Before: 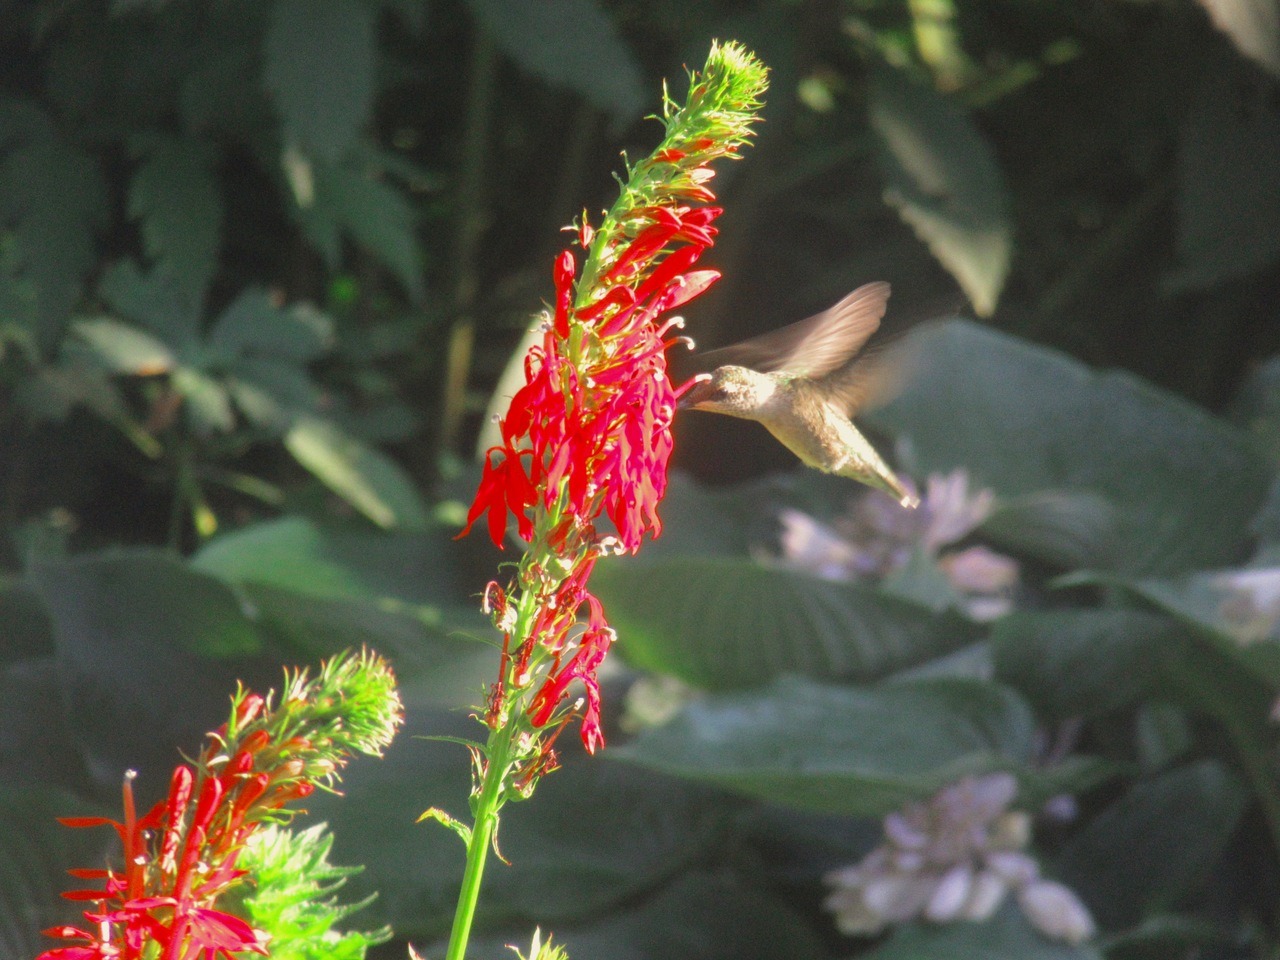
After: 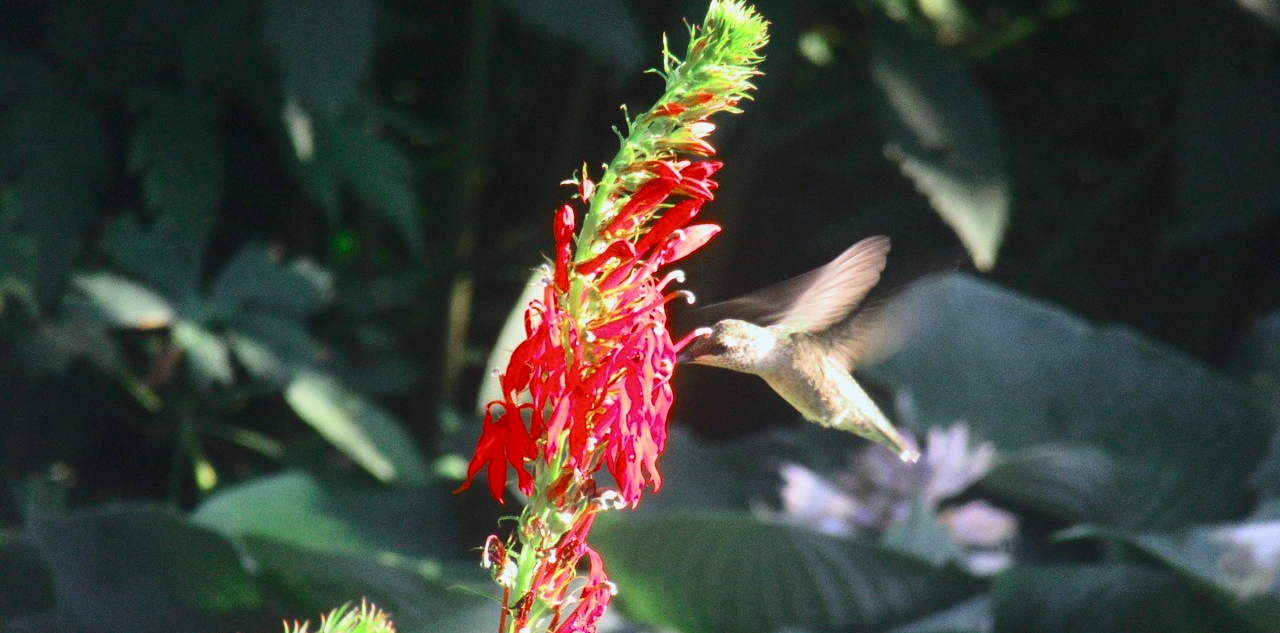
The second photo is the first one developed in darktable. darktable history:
tone curve: curves: ch0 [(0, 0) (0.288, 0.201) (0.683, 0.793) (1, 1)], color space Lab, independent channels, preserve colors none
crop and rotate: top 4.889%, bottom 29.143%
color calibration: x 0.37, y 0.382, temperature 4319.56 K
